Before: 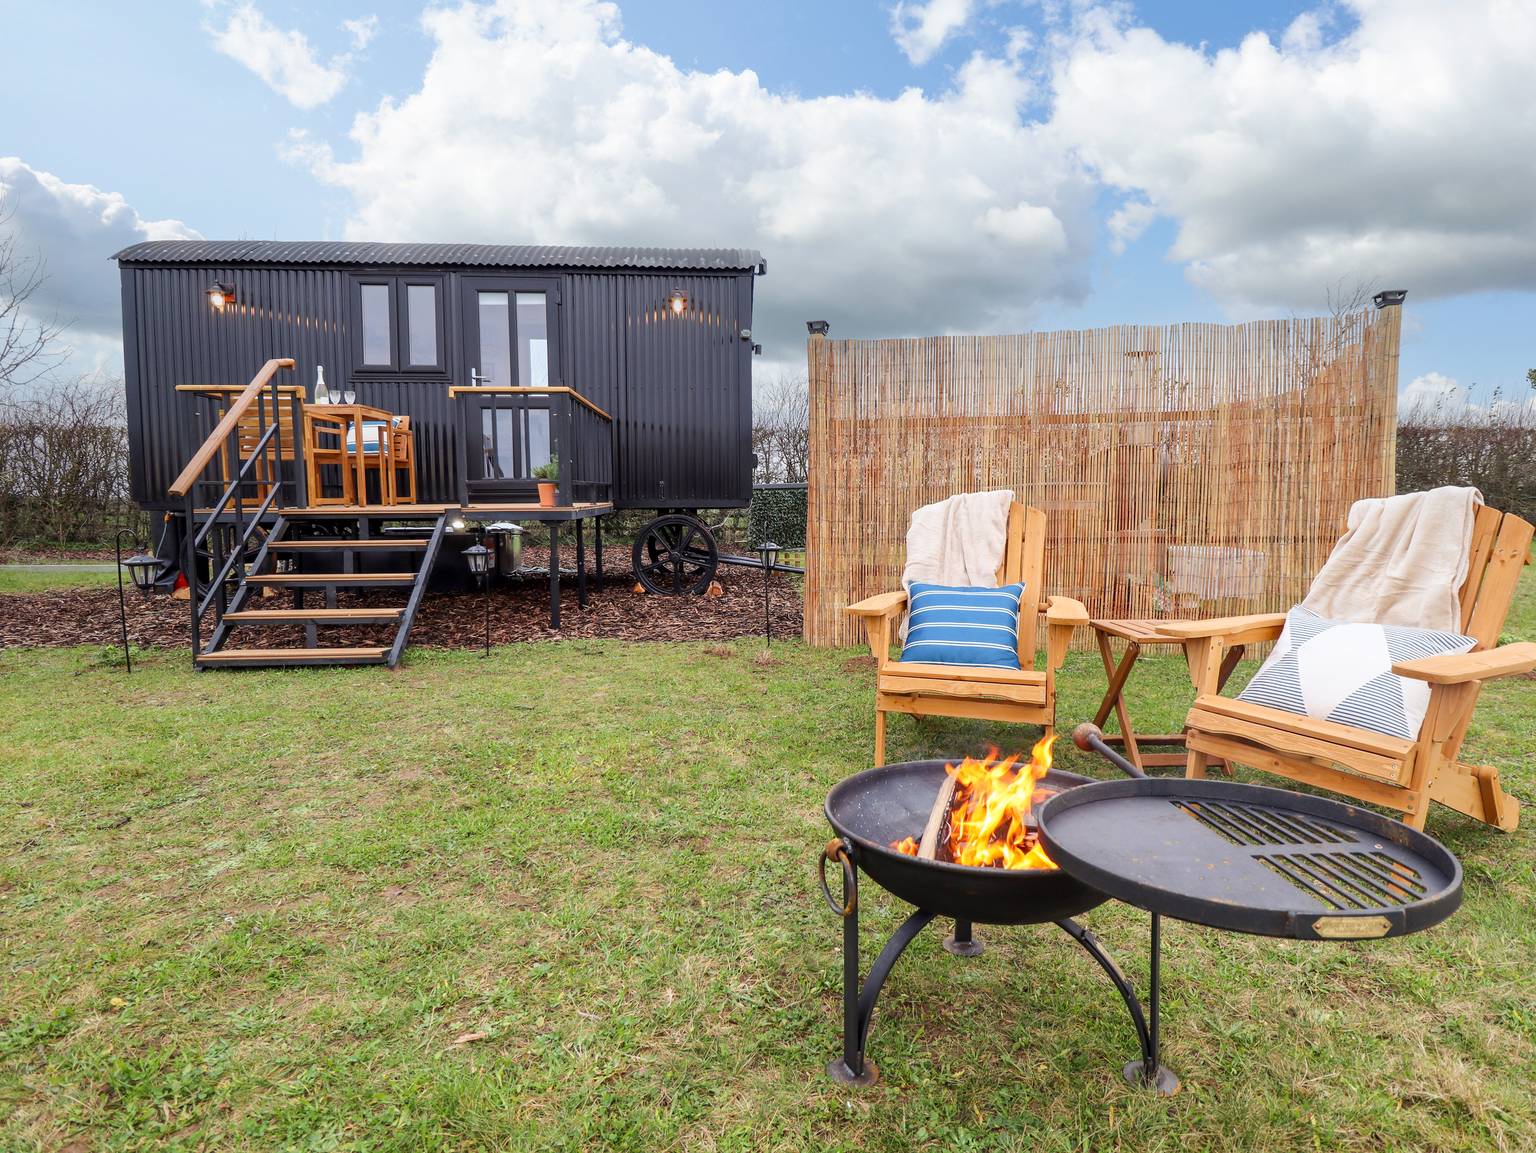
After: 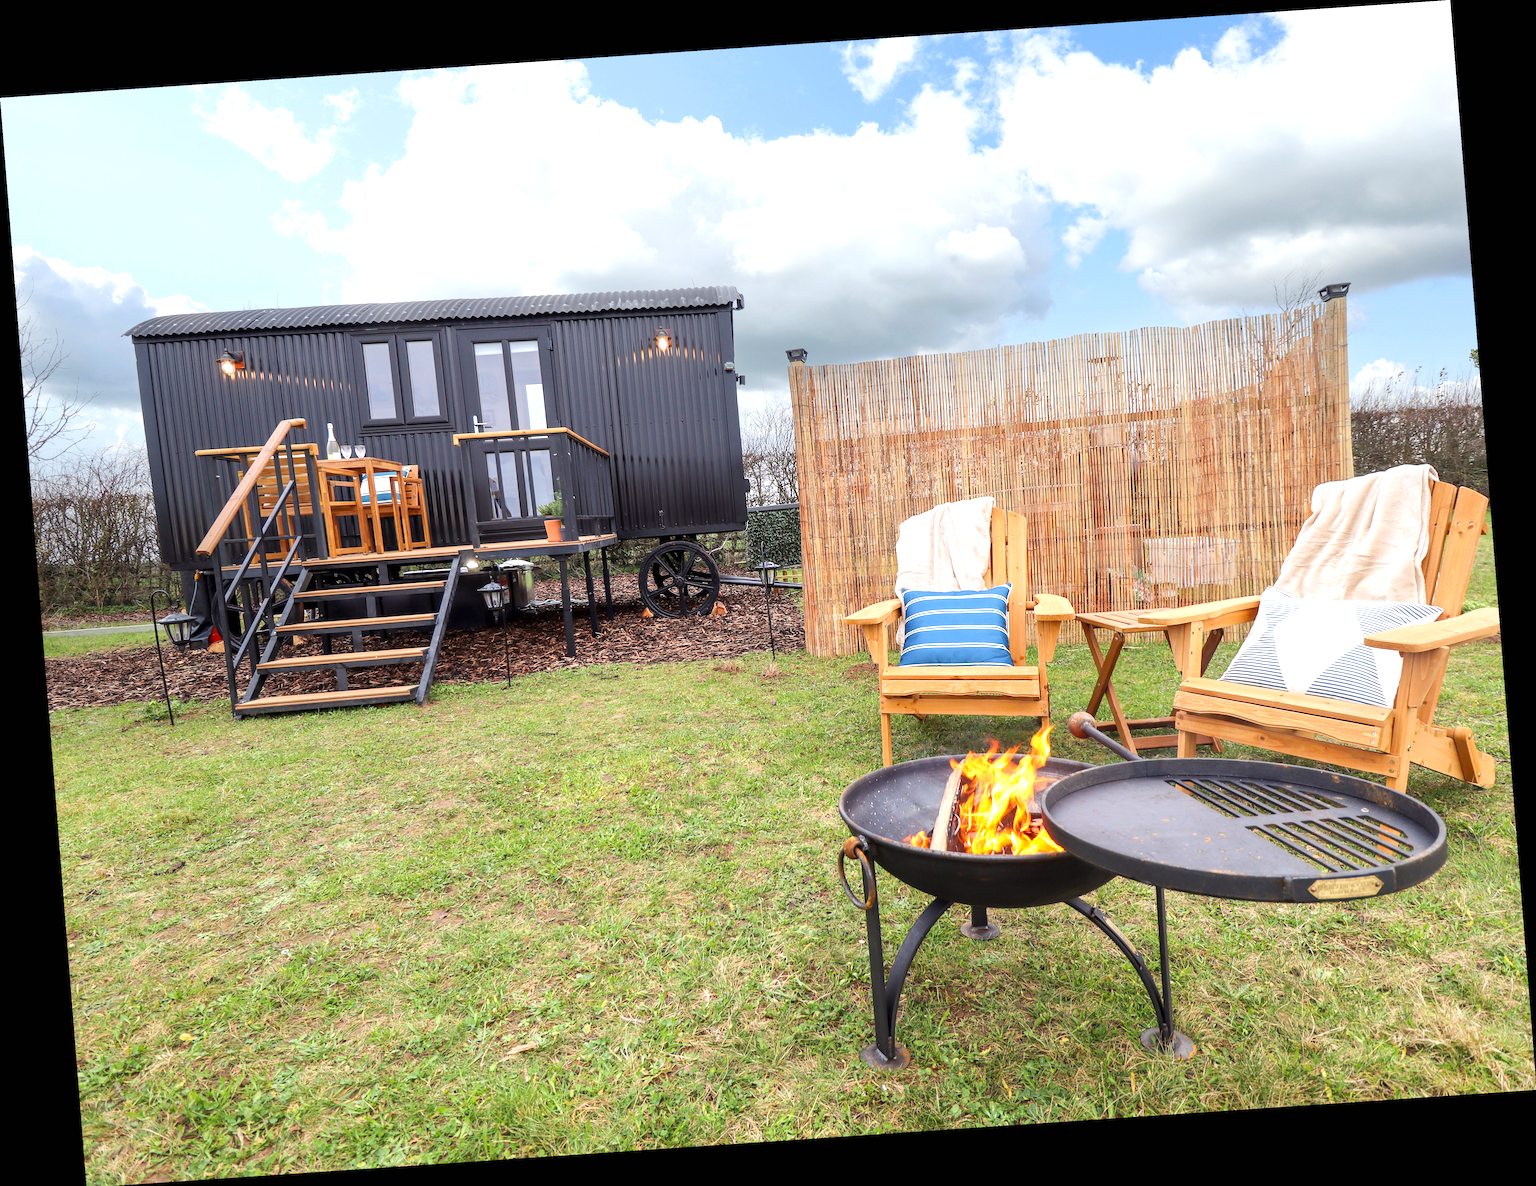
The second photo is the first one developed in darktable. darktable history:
exposure: black level correction 0, exposure 0.5 EV, compensate highlight preservation false
rotate and perspective: rotation -4.2°, shear 0.006, automatic cropping off
